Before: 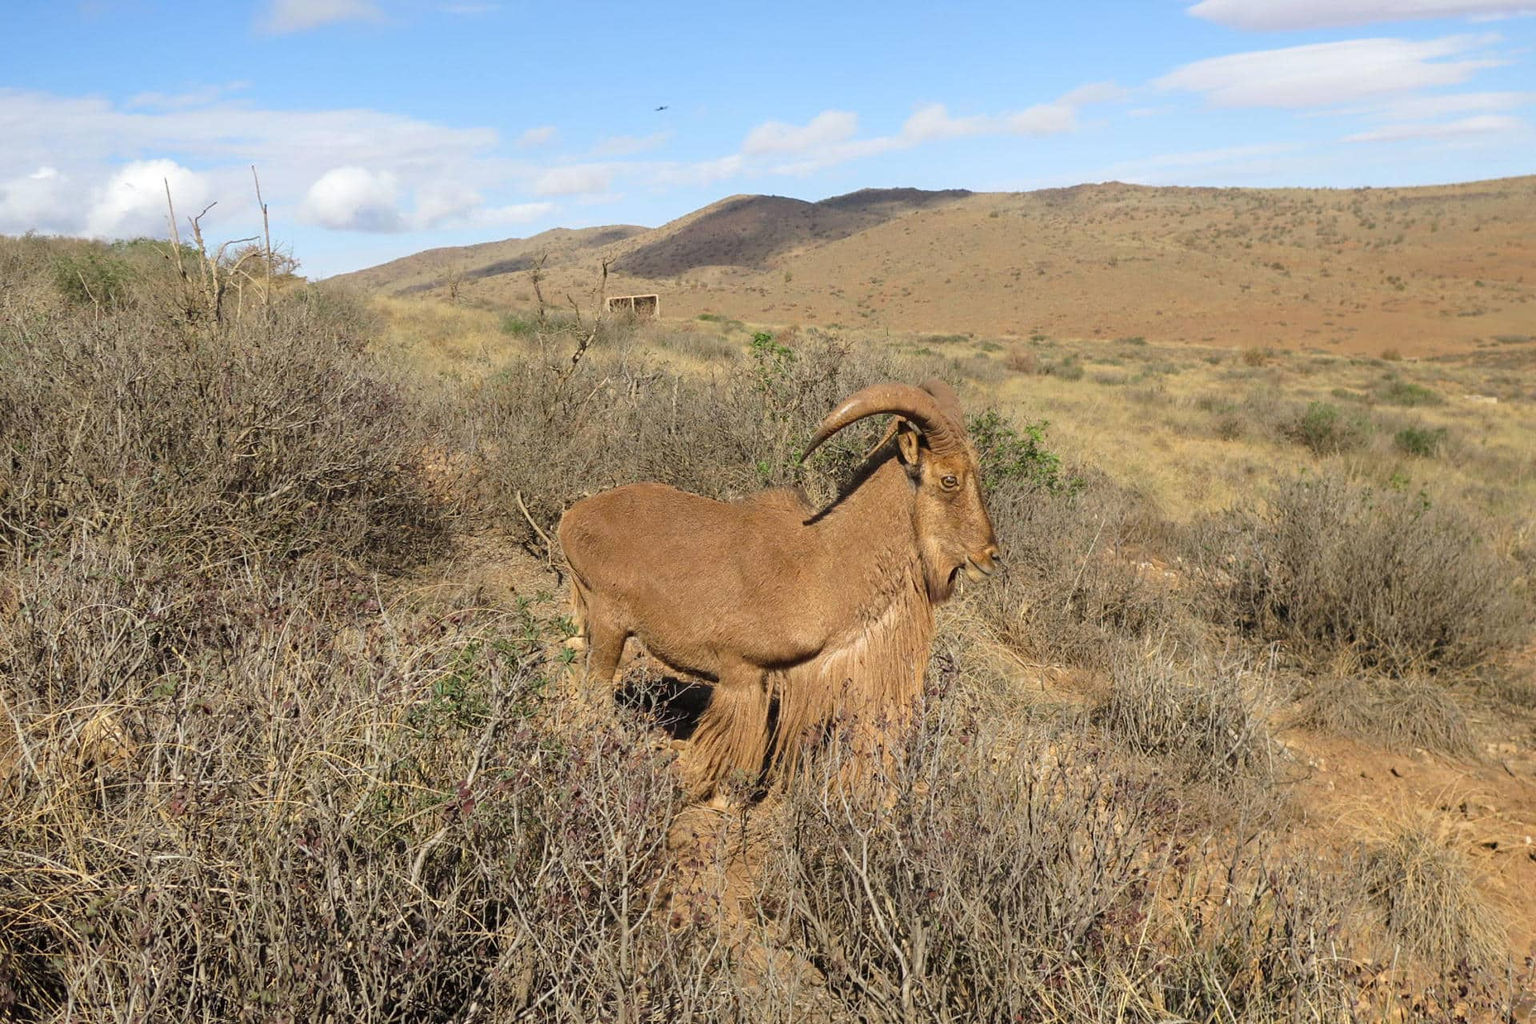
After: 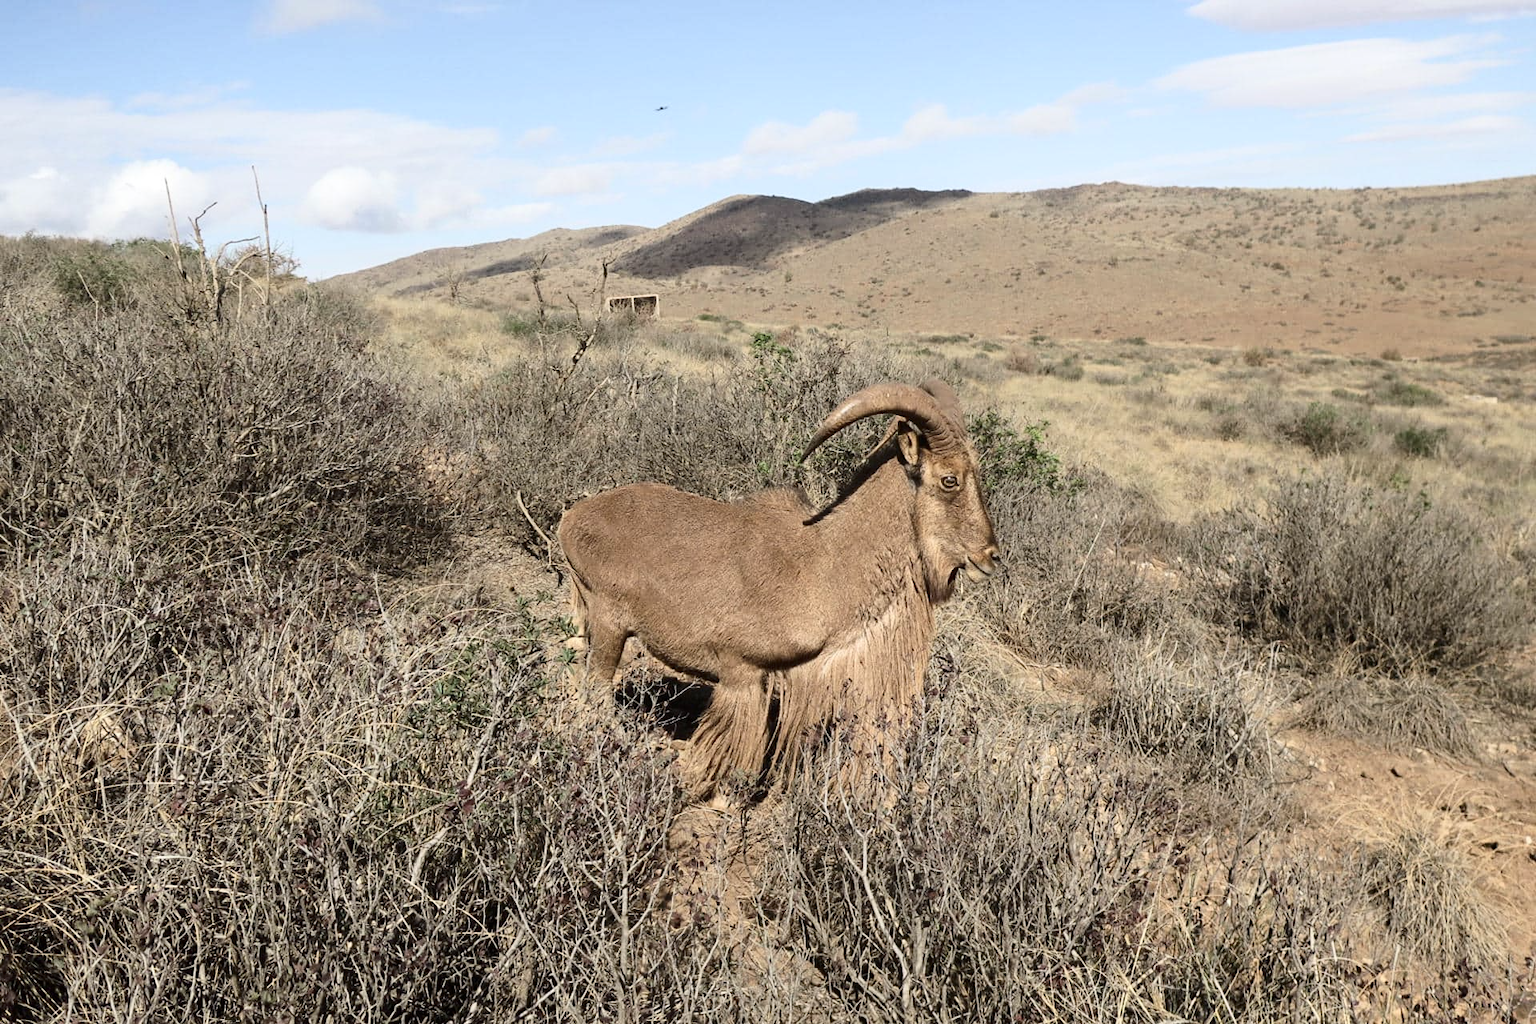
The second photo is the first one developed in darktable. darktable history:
contrast brightness saturation: contrast 0.247, saturation -0.308
